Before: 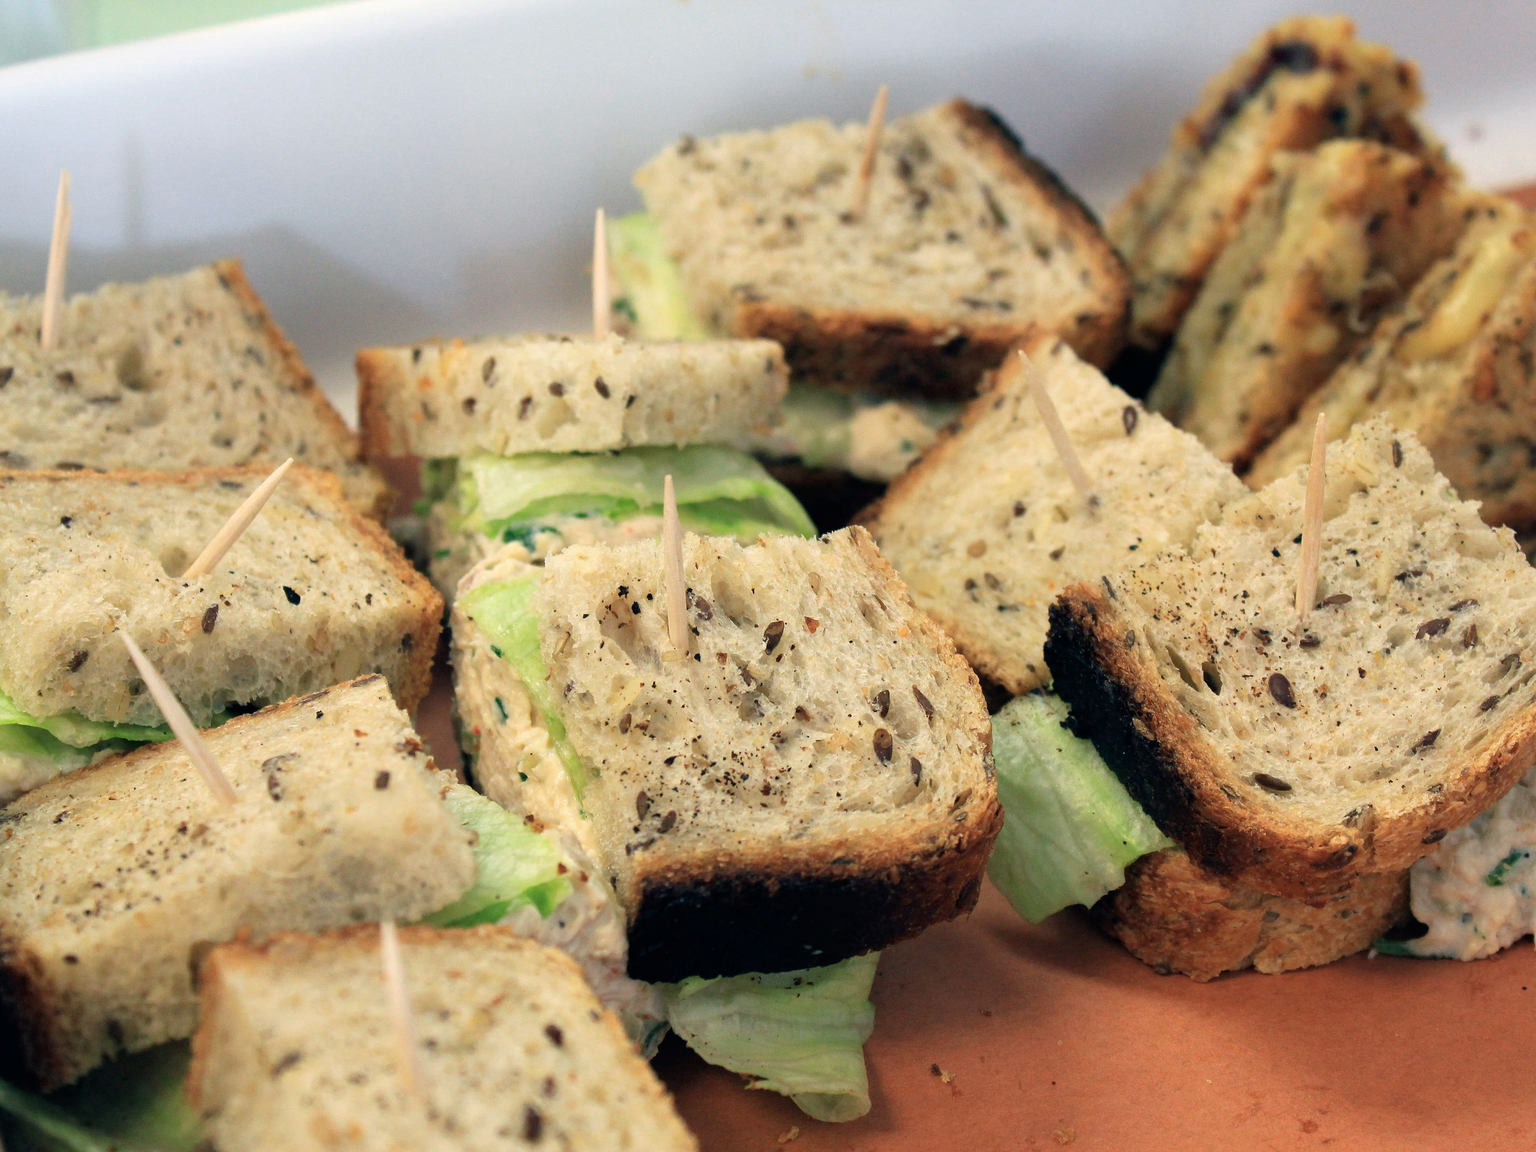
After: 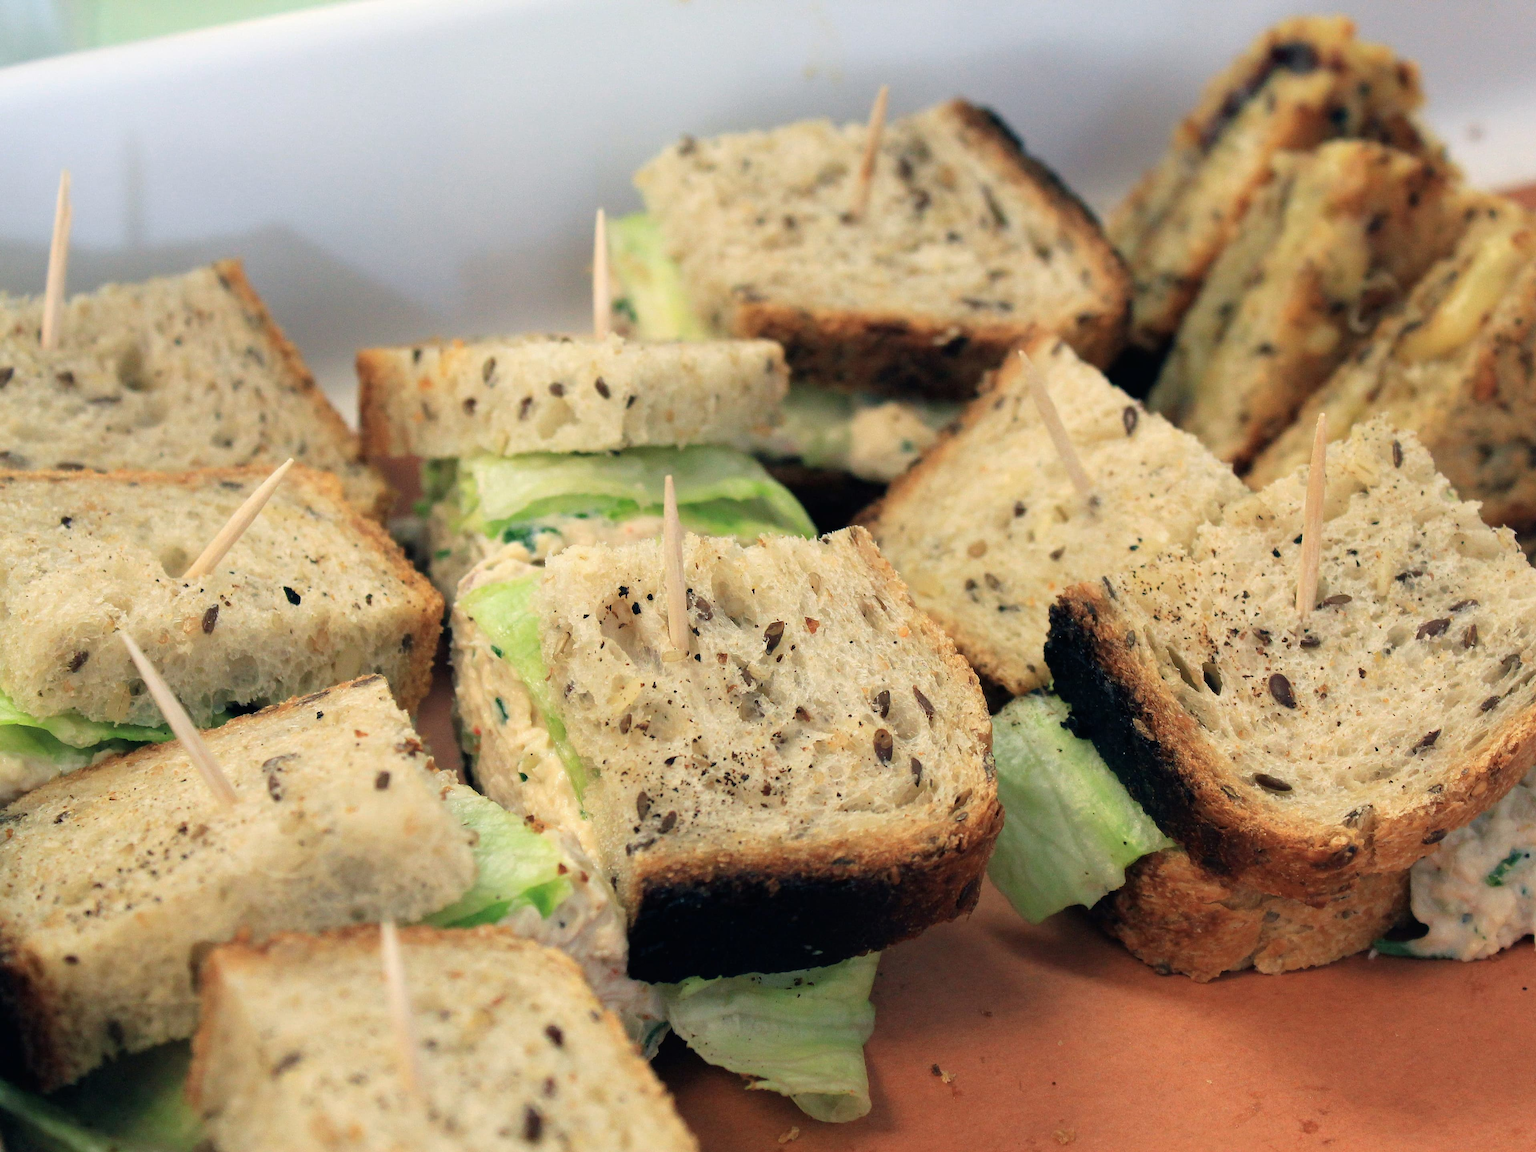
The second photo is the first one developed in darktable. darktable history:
local contrast: mode bilateral grid, contrast 100, coarseness 100, detail 94%, midtone range 0.2
